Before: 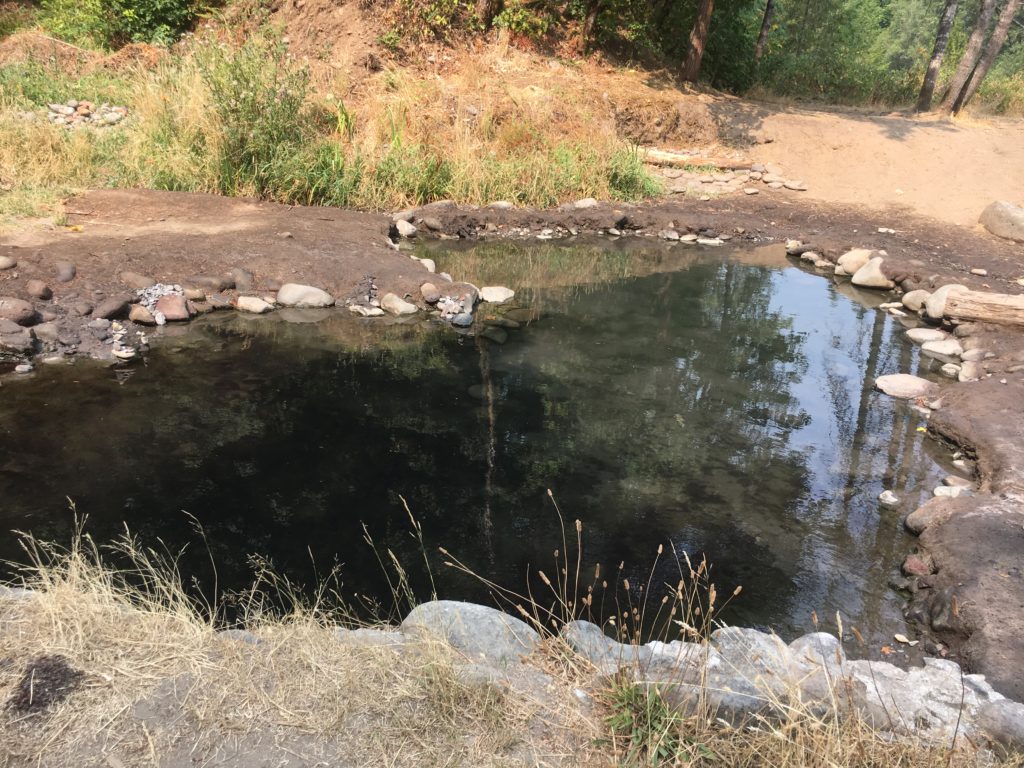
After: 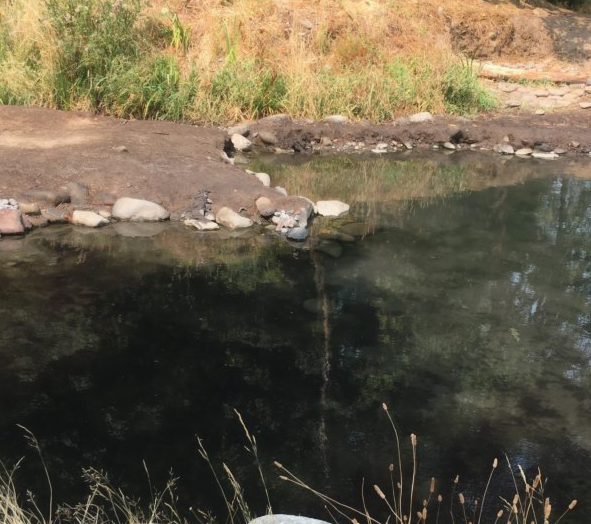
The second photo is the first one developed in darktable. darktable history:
contrast equalizer: octaves 7, y [[0.502, 0.505, 0.512, 0.529, 0.564, 0.588], [0.5 ×6], [0.502, 0.505, 0.512, 0.529, 0.564, 0.588], [0, 0.001, 0.001, 0.004, 0.008, 0.011], [0, 0.001, 0.001, 0.004, 0.008, 0.011]], mix -1
crop: left 16.202%, top 11.208%, right 26.045%, bottom 20.557%
